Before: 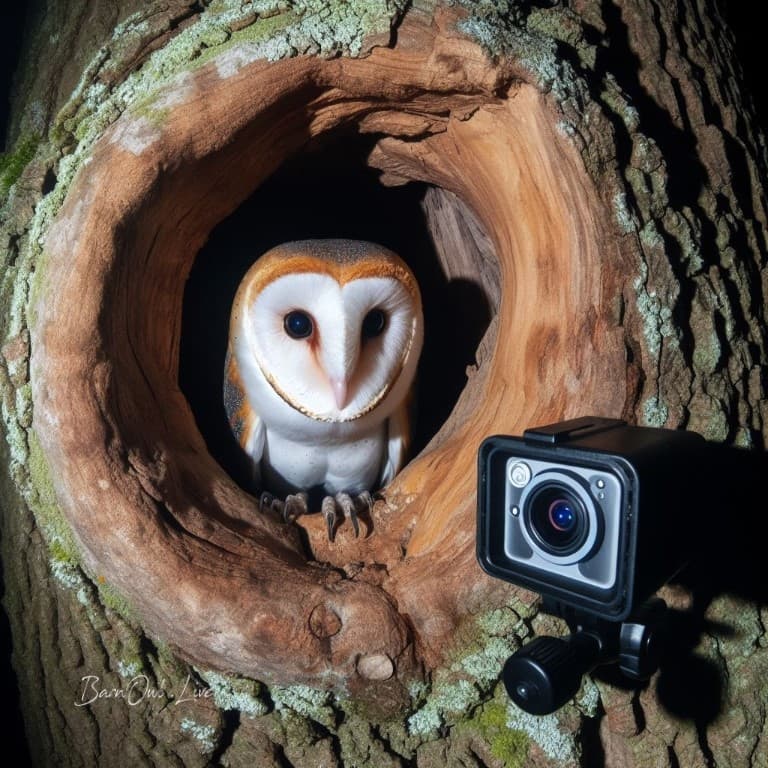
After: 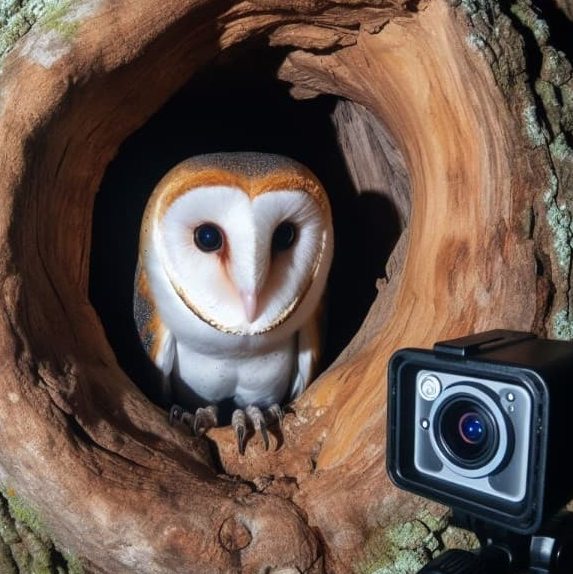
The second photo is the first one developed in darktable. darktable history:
crop and rotate: left 11.831%, top 11.346%, right 13.429%, bottom 13.899%
tone equalizer: on, module defaults
